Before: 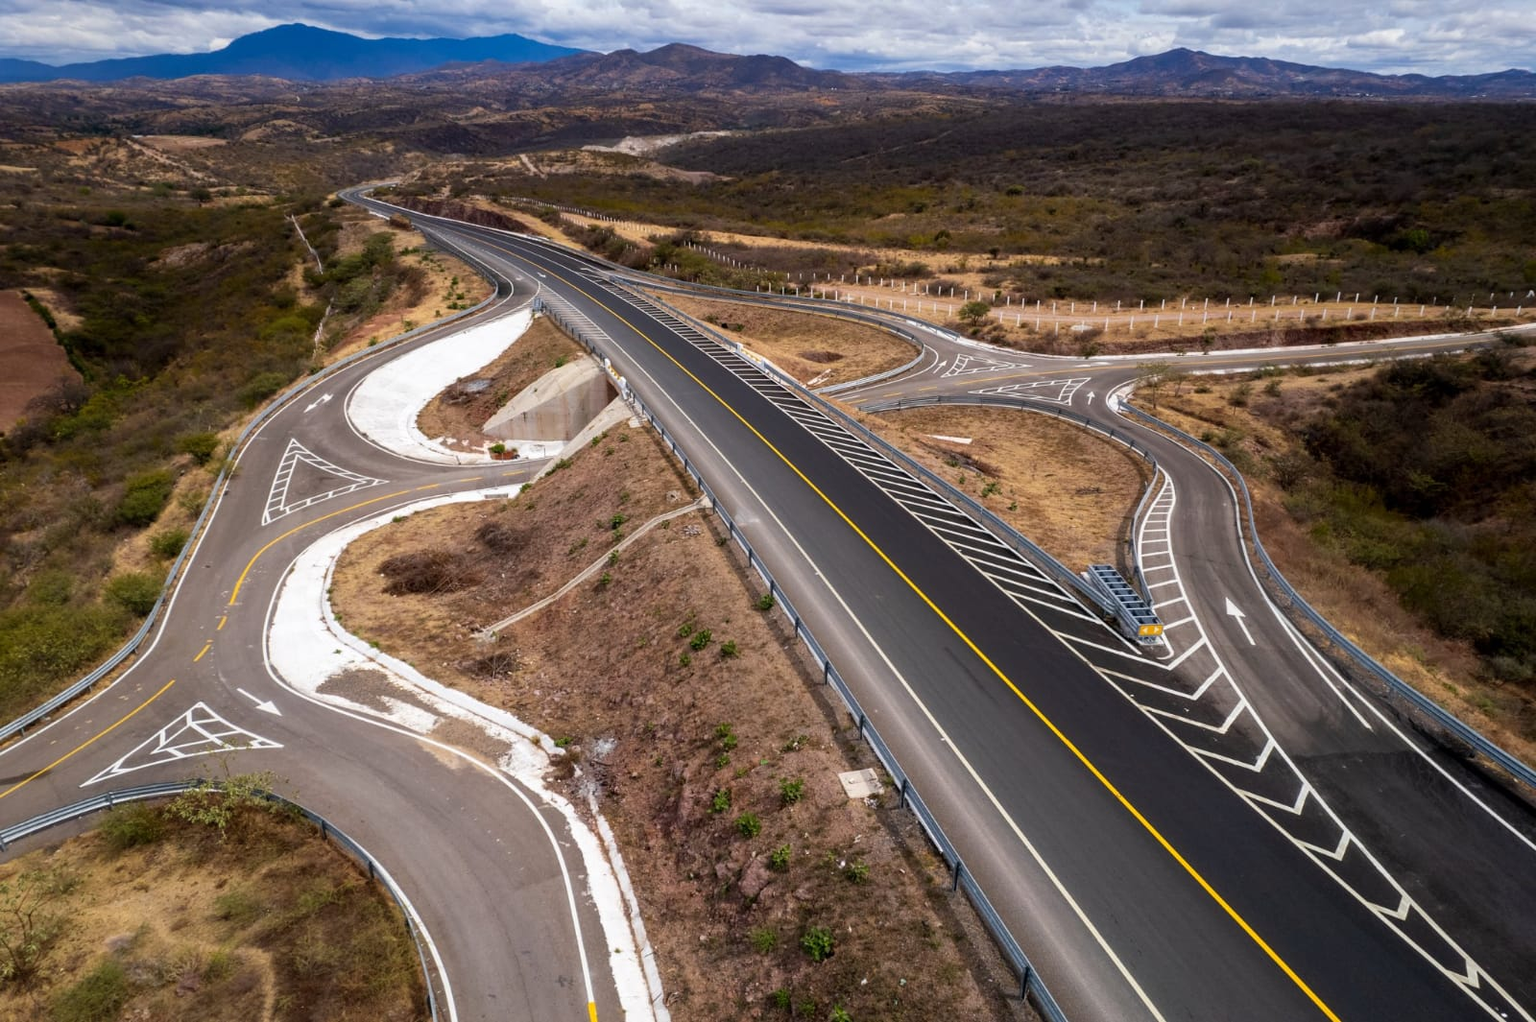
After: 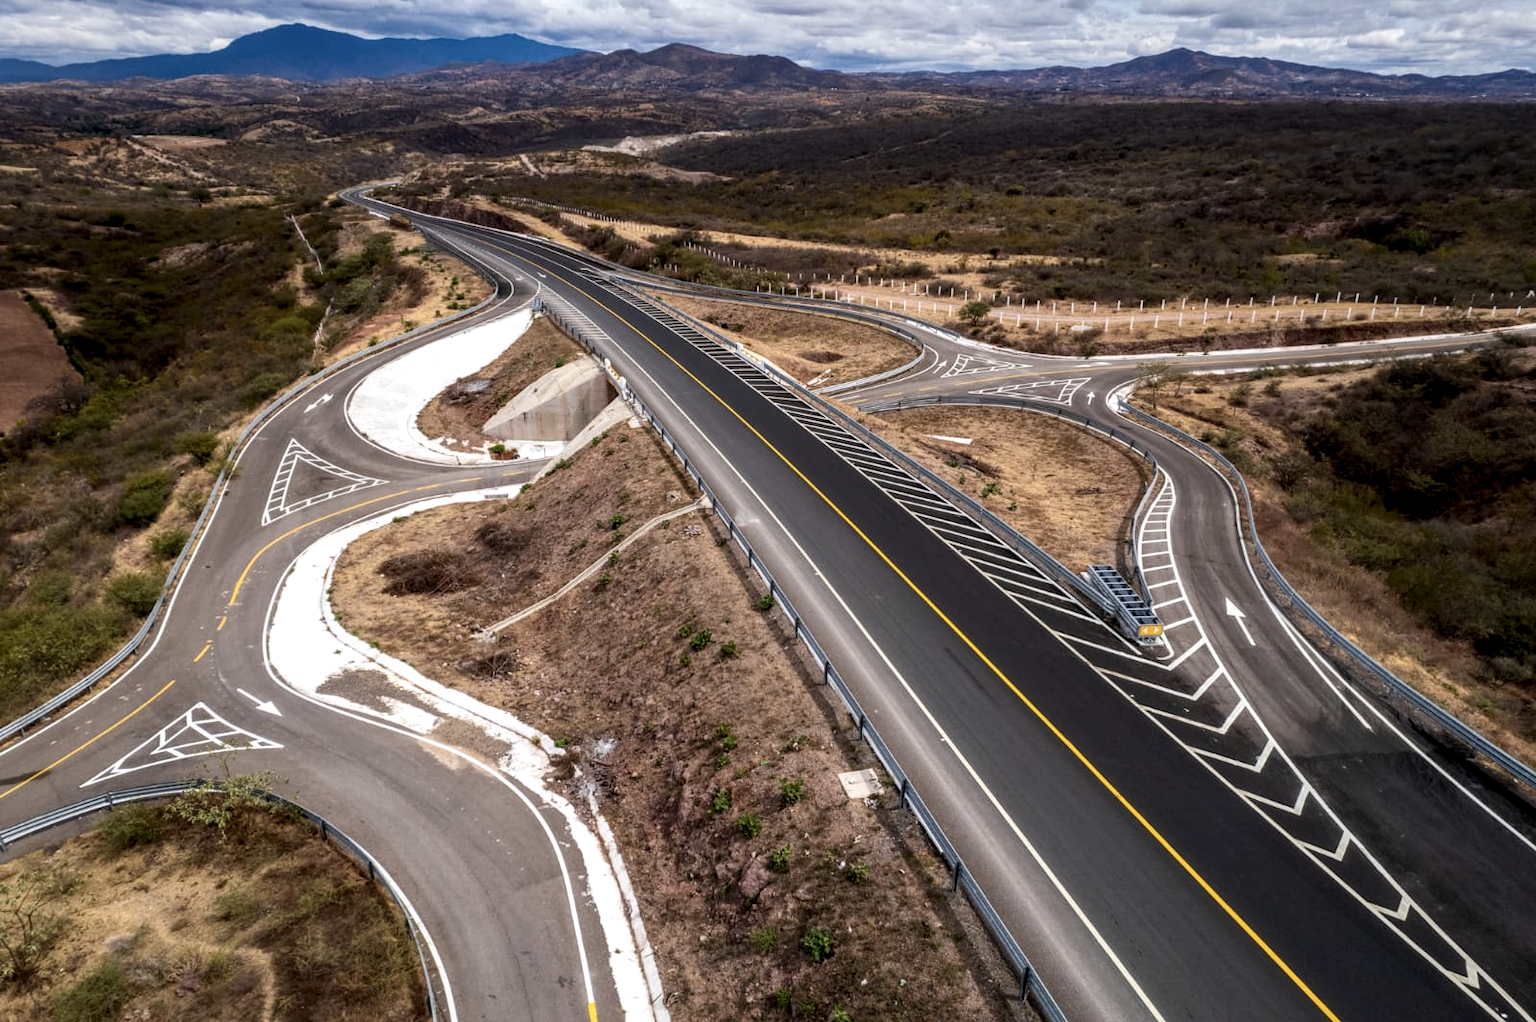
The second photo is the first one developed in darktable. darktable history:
local contrast: detail 130%
contrast brightness saturation: contrast 0.114, saturation -0.172
